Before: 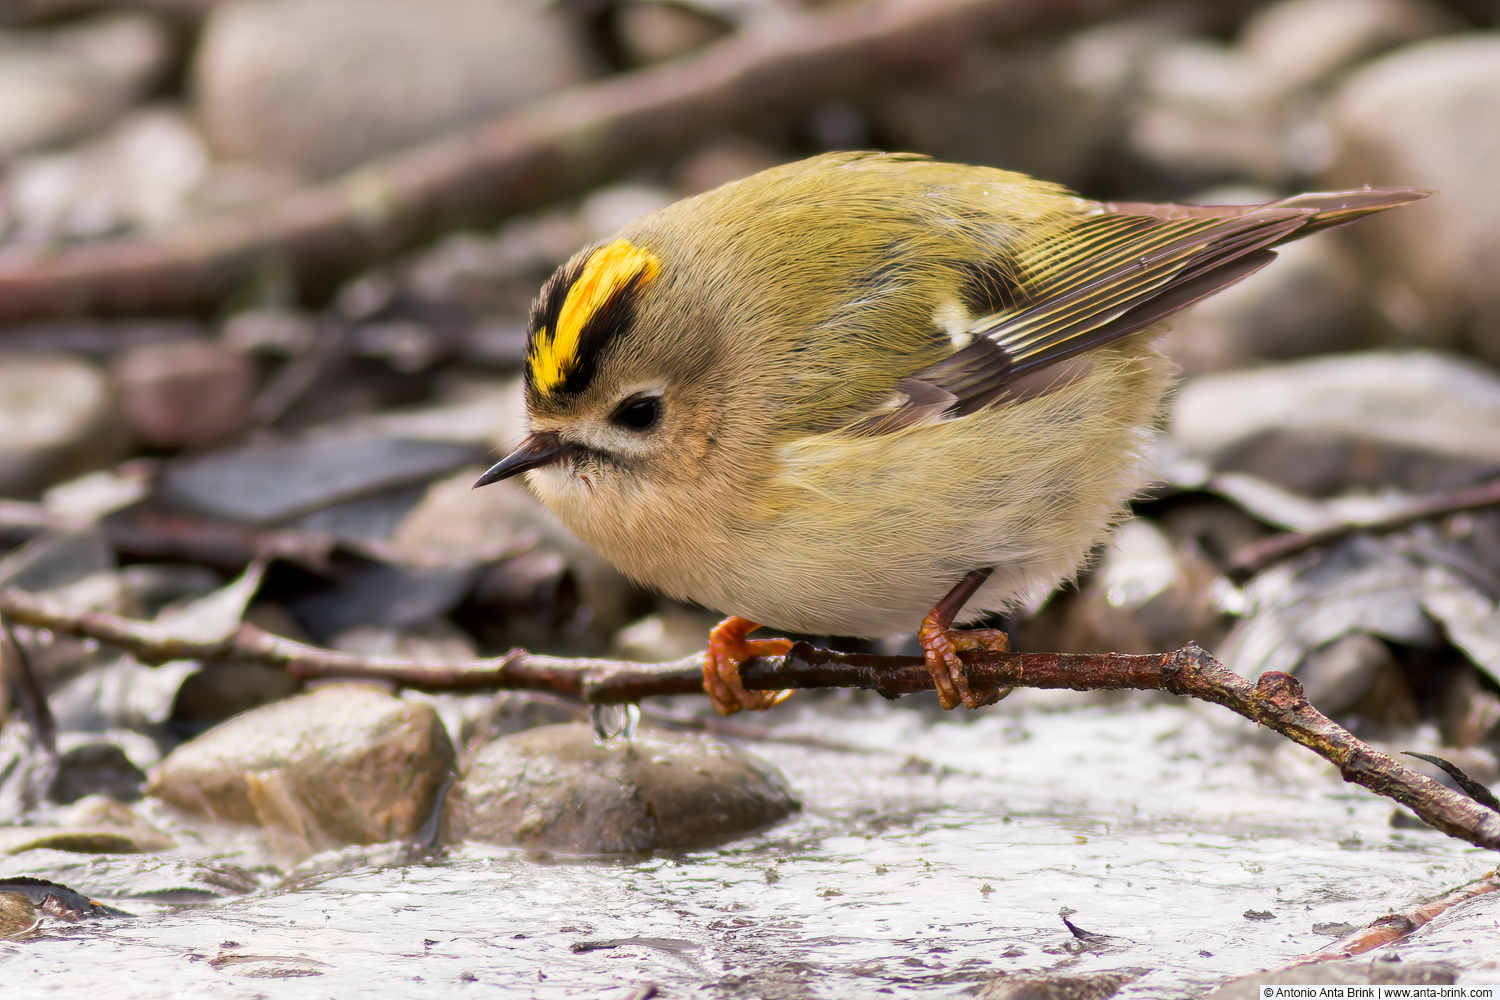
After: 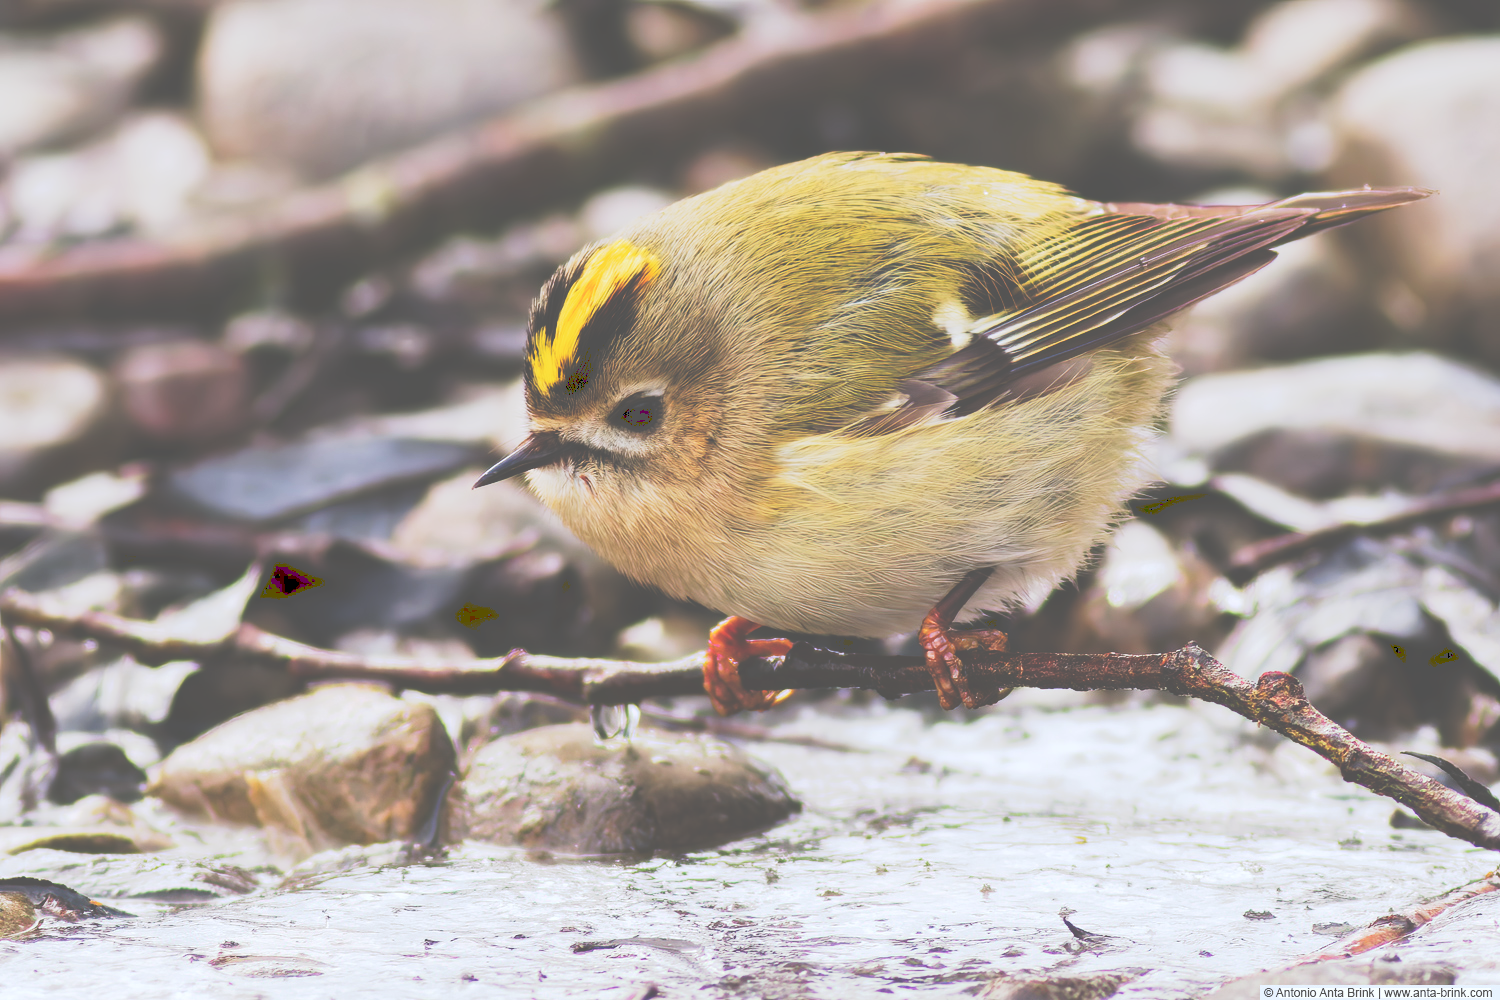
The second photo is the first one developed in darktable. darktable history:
white balance: red 0.967, blue 1.049
tone curve: curves: ch0 [(0, 0) (0.003, 0.345) (0.011, 0.345) (0.025, 0.345) (0.044, 0.349) (0.069, 0.353) (0.1, 0.356) (0.136, 0.359) (0.177, 0.366) (0.224, 0.378) (0.277, 0.398) (0.335, 0.429) (0.399, 0.476) (0.468, 0.545) (0.543, 0.624) (0.623, 0.721) (0.709, 0.811) (0.801, 0.876) (0.898, 0.913) (1, 1)], preserve colors none
